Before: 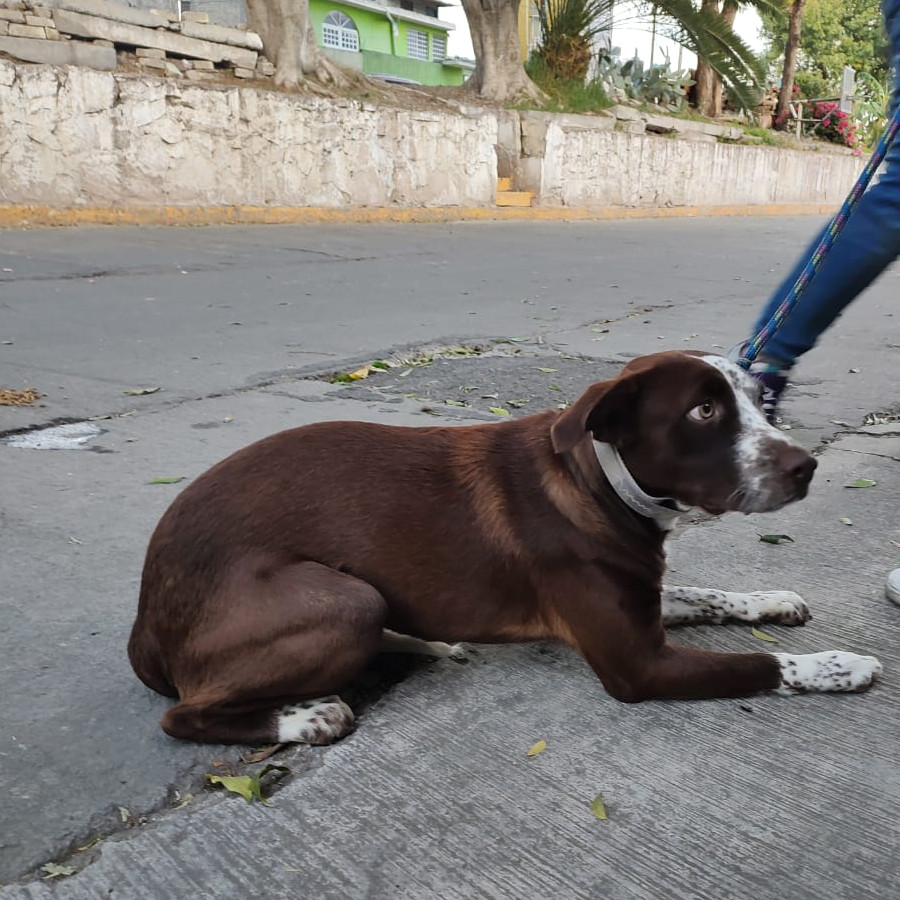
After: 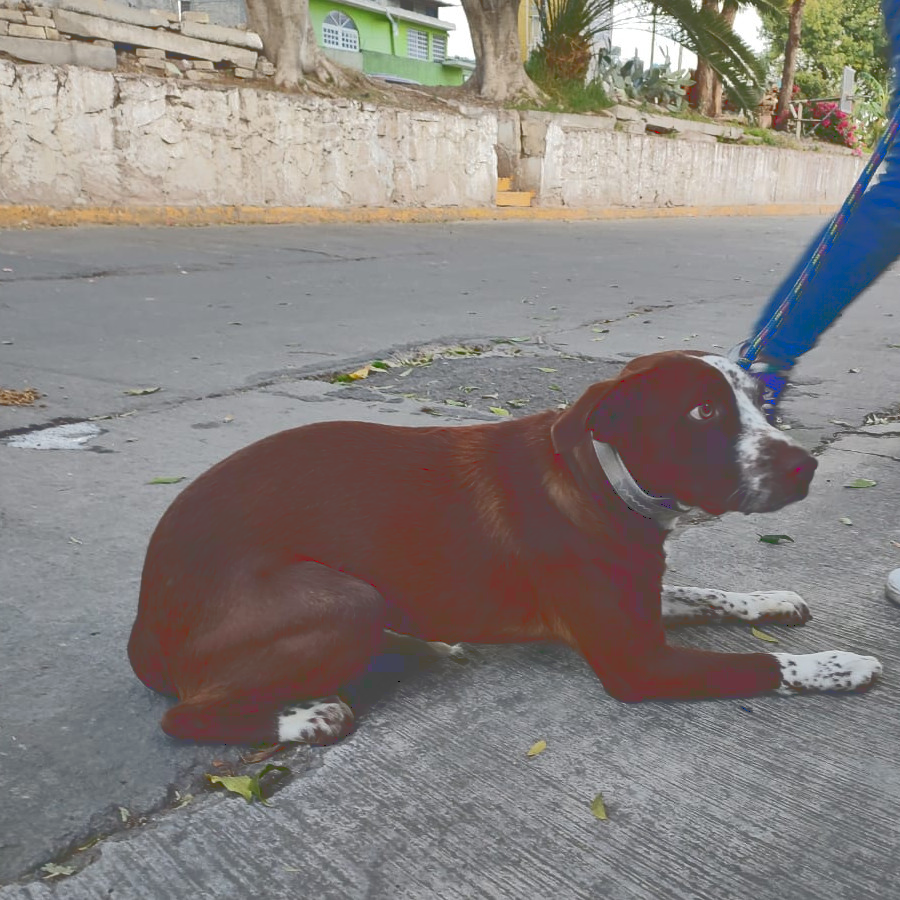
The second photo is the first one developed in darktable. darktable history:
tone curve: curves: ch0 [(0, 0) (0.003, 0.284) (0.011, 0.284) (0.025, 0.288) (0.044, 0.29) (0.069, 0.292) (0.1, 0.296) (0.136, 0.298) (0.177, 0.305) (0.224, 0.312) (0.277, 0.327) (0.335, 0.362) (0.399, 0.407) (0.468, 0.464) (0.543, 0.537) (0.623, 0.62) (0.709, 0.71) (0.801, 0.79) (0.898, 0.862) (1, 1)], color space Lab, linked channels, preserve colors none
